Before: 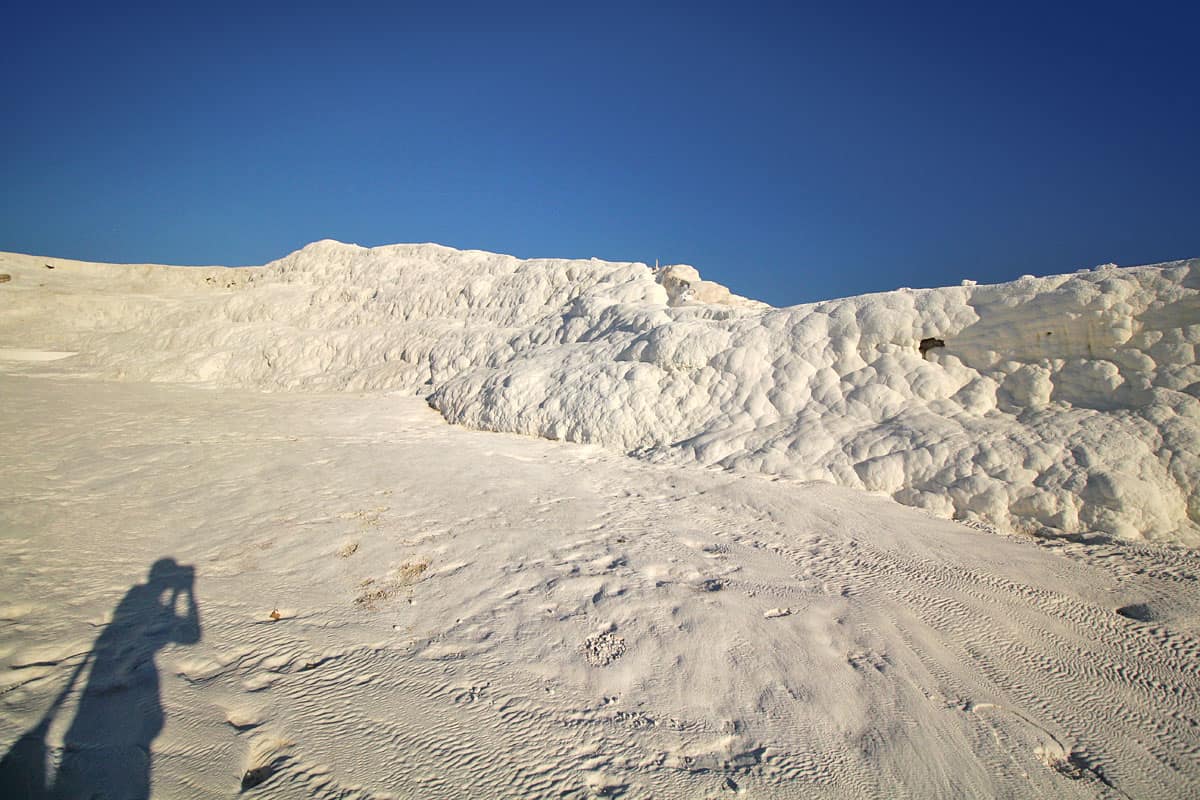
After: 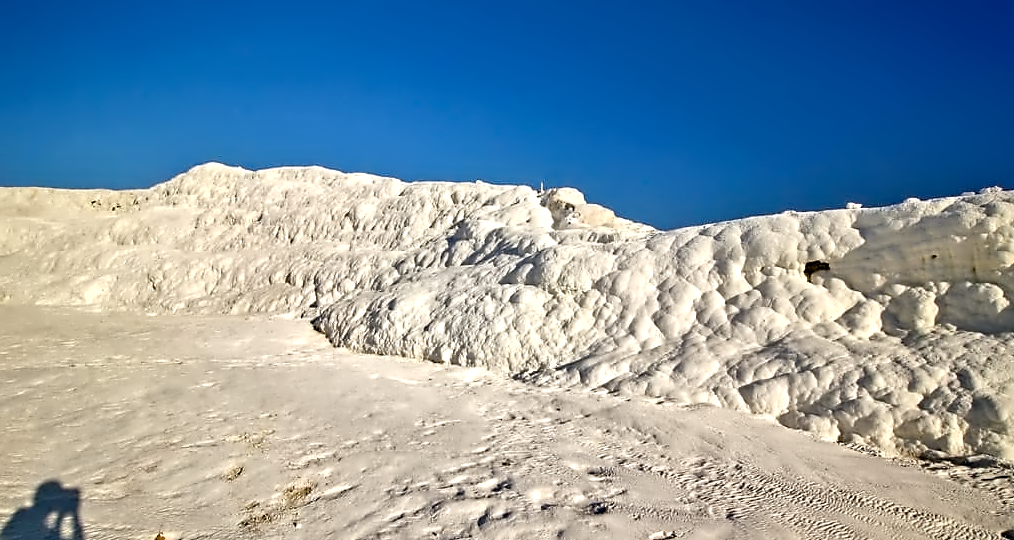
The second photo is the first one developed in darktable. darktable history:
color balance rgb: shadows lift › hue 85.24°, global offset › luminance -0.479%, linear chroma grading › global chroma 15.591%, perceptual saturation grading › global saturation 15.637%, perceptual saturation grading › highlights -18.933%, perceptual saturation grading › shadows 19.565%
local contrast: mode bilateral grid, contrast 20, coarseness 49, detail 144%, midtone range 0.2
contrast equalizer: y [[0.5, 0.542, 0.583, 0.625, 0.667, 0.708], [0.5 ×6], [0.5 ×6], [0, 0.033, 0.067, 0.1, 0.133, 0.167], [0, 0.05, 0.1, 0.15, 0.2, 0.25]]
crop and rotate: left 9.644%, top 9.712%, right 5.854%, bottom 22.736%
